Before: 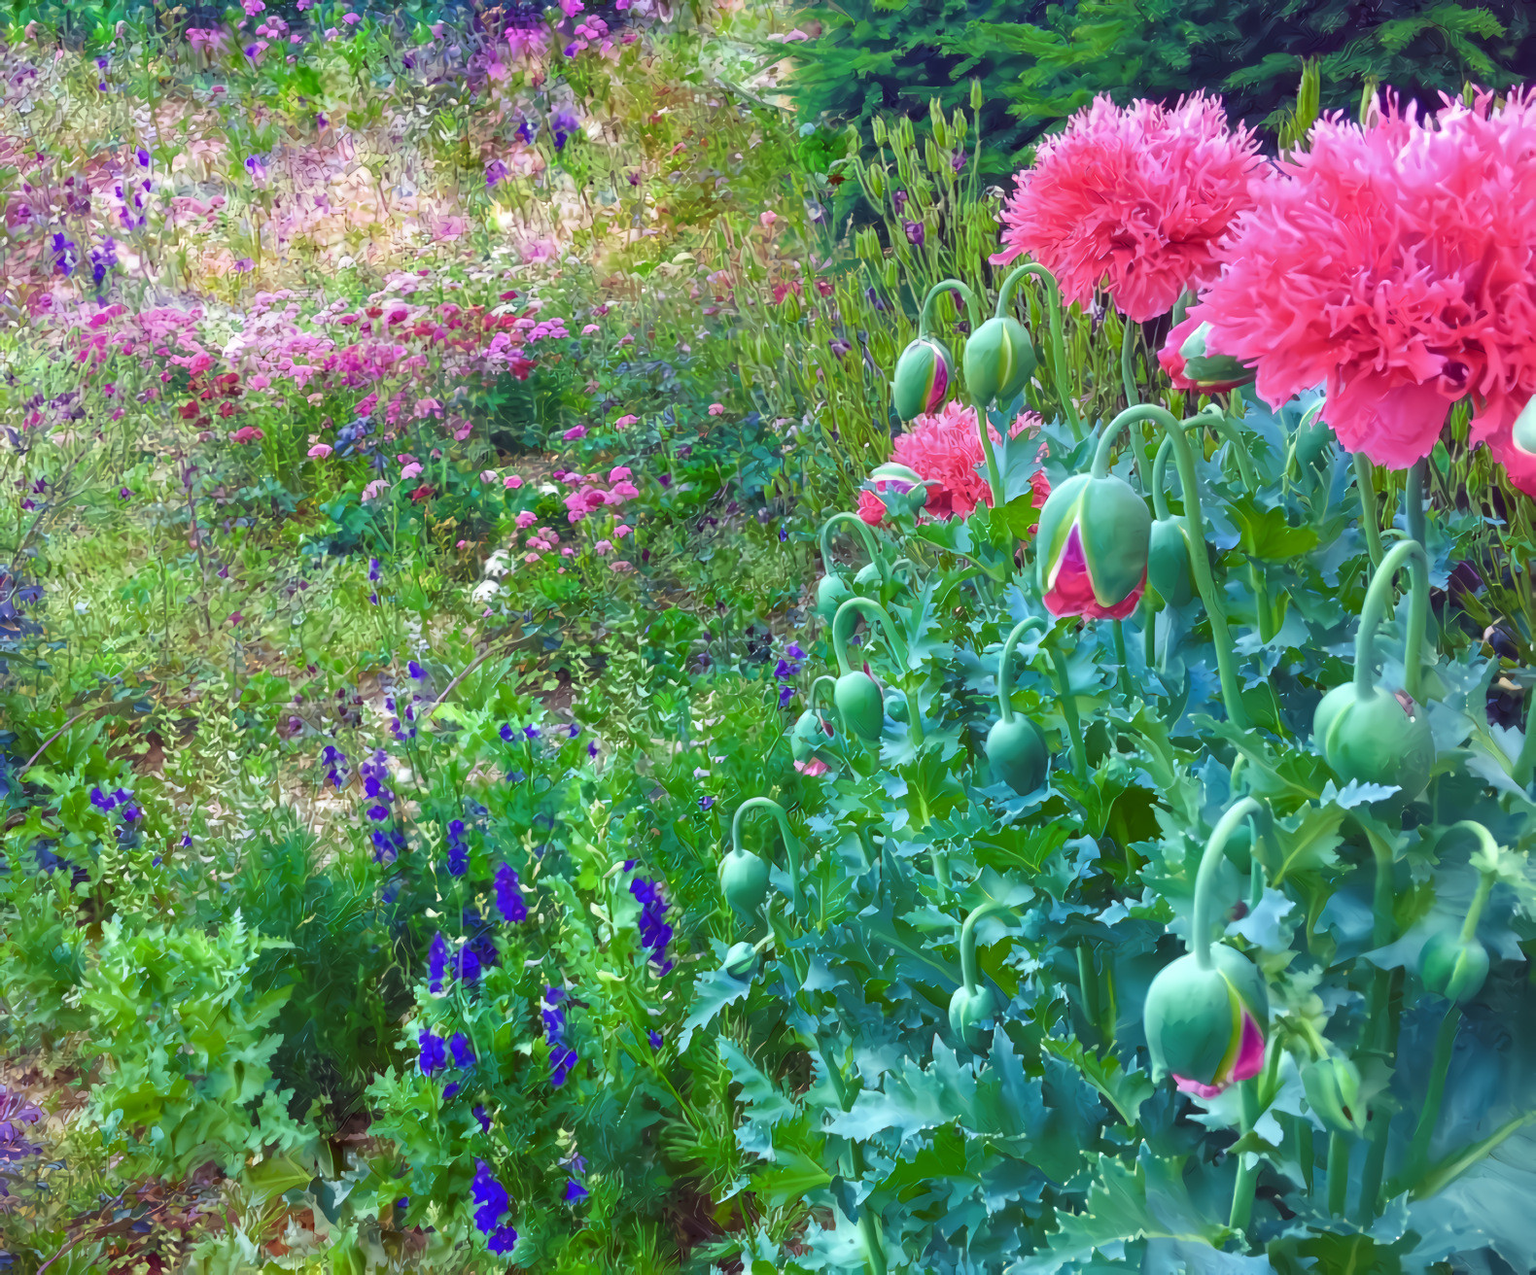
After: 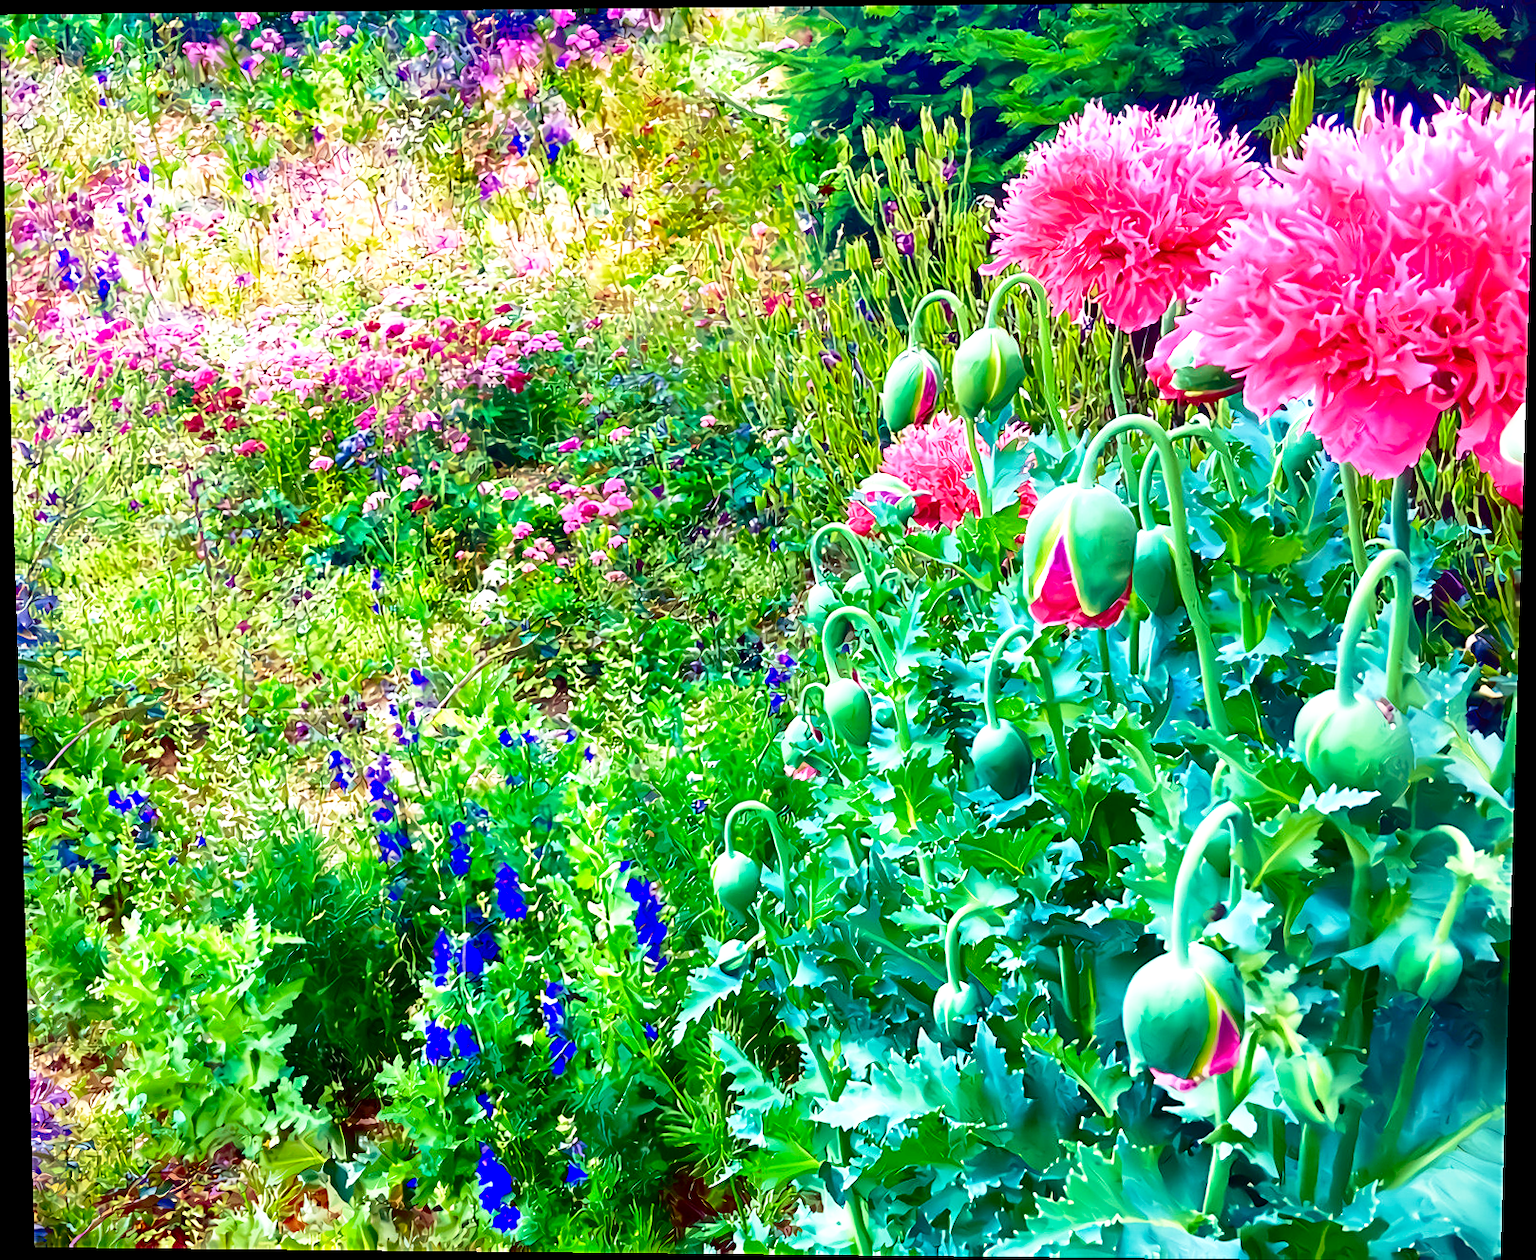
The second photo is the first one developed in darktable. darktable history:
contrast brightness saturation: contrast 0.24, brightness -0.24, saturation 0.14
base curve: curves: ch0 [(0, 0) (0.026, 0.03) (0.109, 0.232) (0.351, 0.748) (0.669, 0.968) (1, 1)], preserve colors none
local contrast: mode bilateral grid, contrast 20, coarseness 50, detail 130%, midtone range 0.2
velvia: on, module defaults
white balance: red 1.045, blue 0.932
shadows and highlights: on, module defaults
sharpen: on, module defaults
rotate and perspective: lens shift (vertical) 0.048, lens shift (horizontal) -0.024, automatic cropping off
